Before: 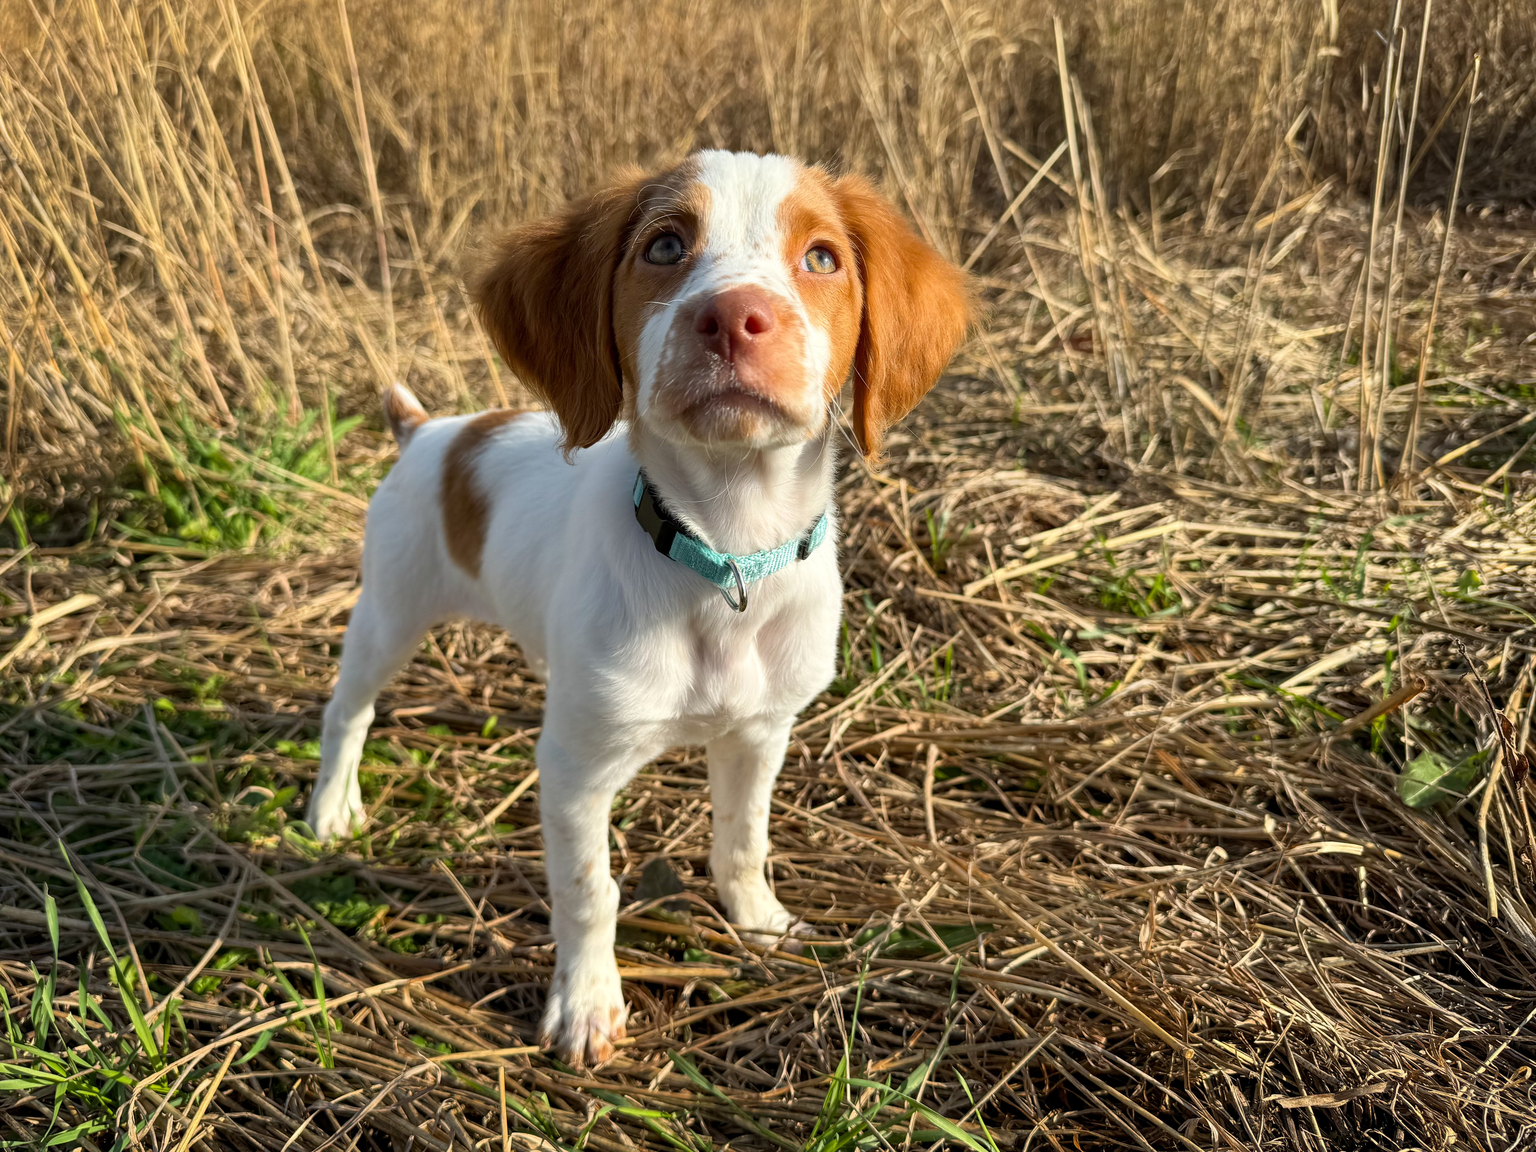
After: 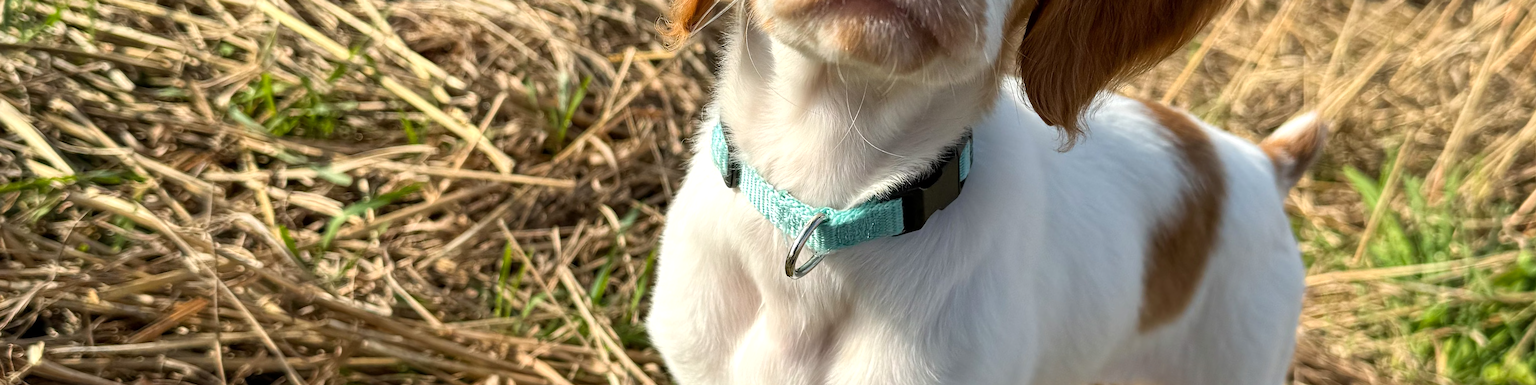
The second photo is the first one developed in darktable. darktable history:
crop and rotate: angle 16.12°, top 30.835%, bottom 35.653%
levels: levels [0, 0.476, 0.951]
